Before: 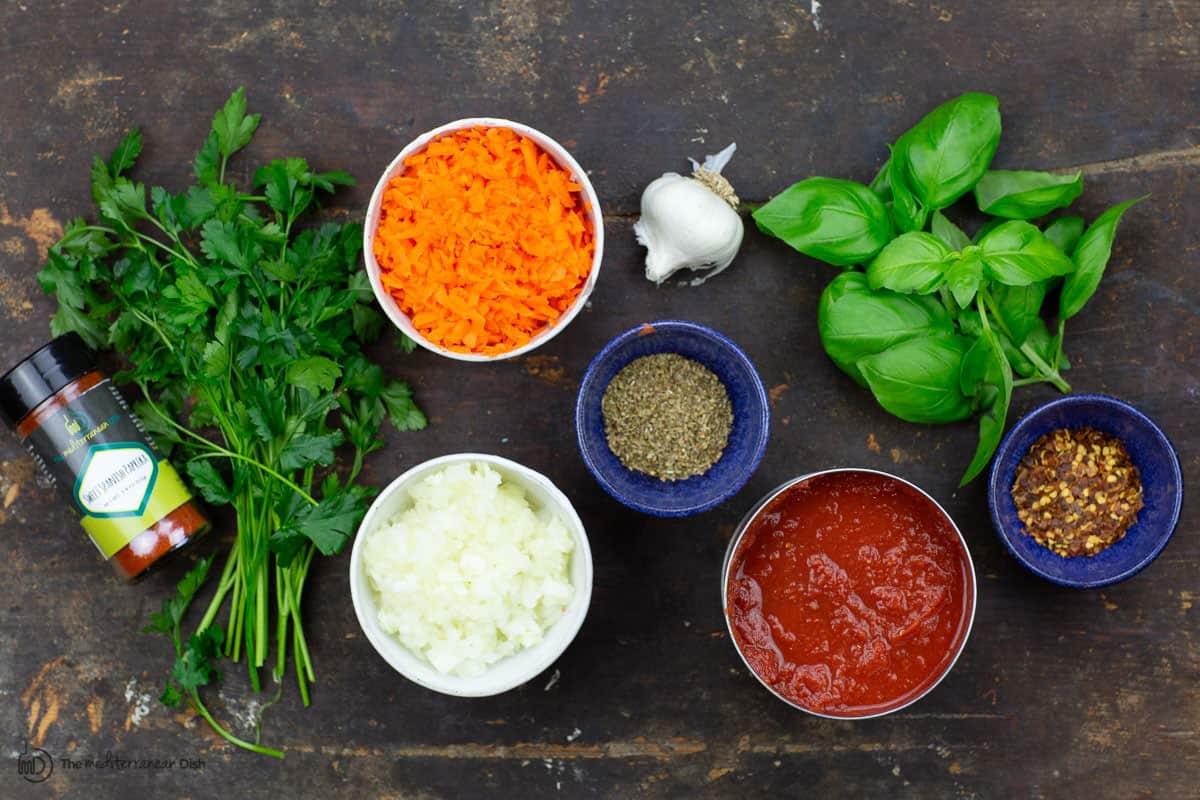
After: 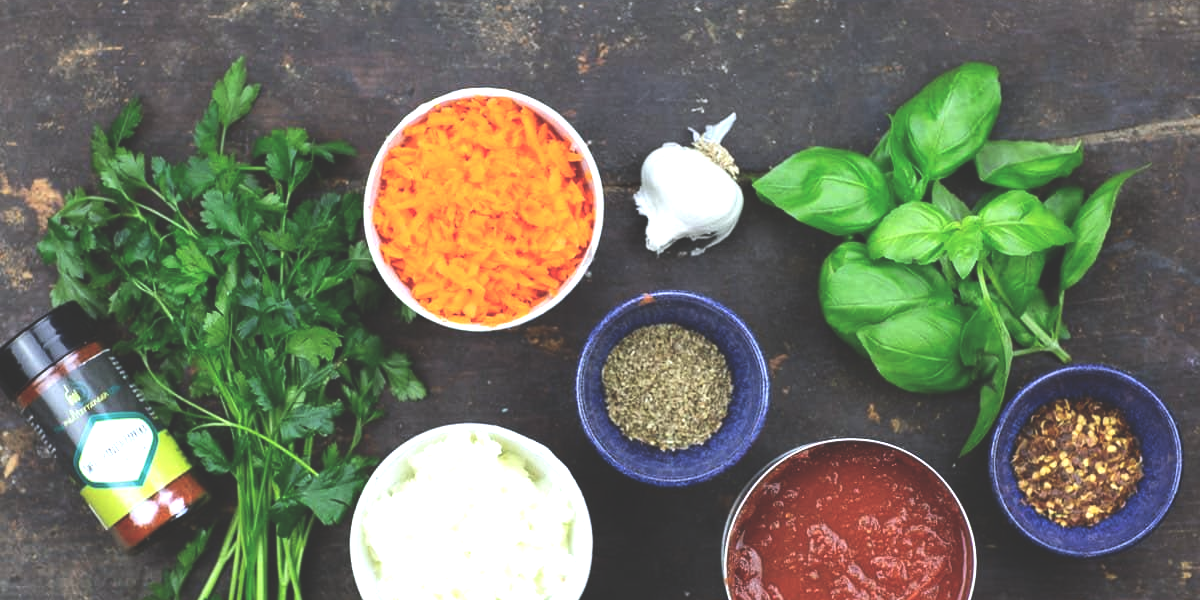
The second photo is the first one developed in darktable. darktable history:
crop: top 3.857%, bottom 21.132%
white balance: red 0.967, blue 1.049
exposure: black level correction -0.041, exposure 0.064 EV, compensate highlight preservation false
tone equalizer: -8 EV -0.75 EV, -7 EV -0.7 EV, -6 EV -0.6 EV, -5 EV -0.4 EV, -3 EV 0.4 EV, -2 EV 0.6 EV, -1 EV 0.7 EV, +0 EV 0.75 EV, edges refinement/feathering 500, mask exposure compensation -1.57 EV, preserve details no
